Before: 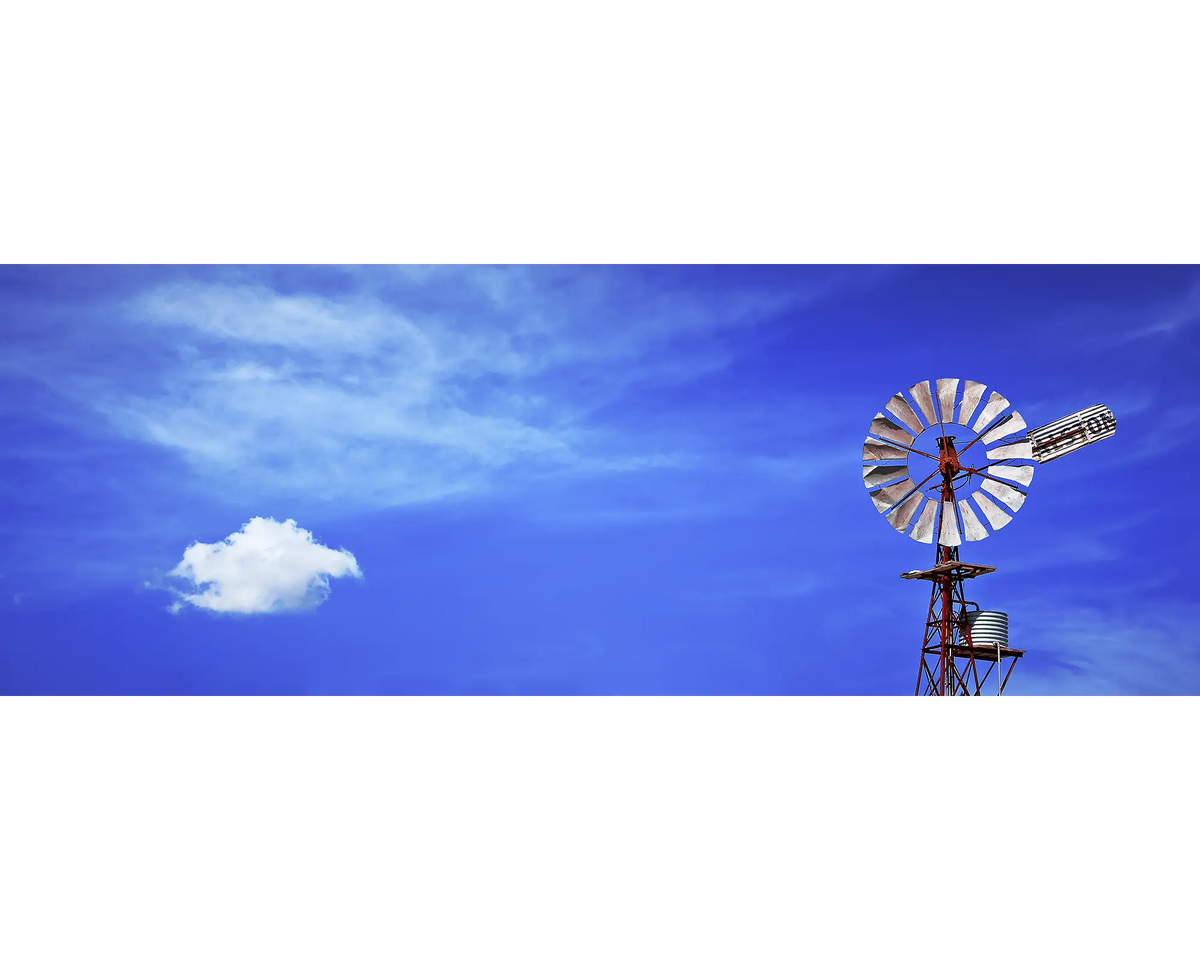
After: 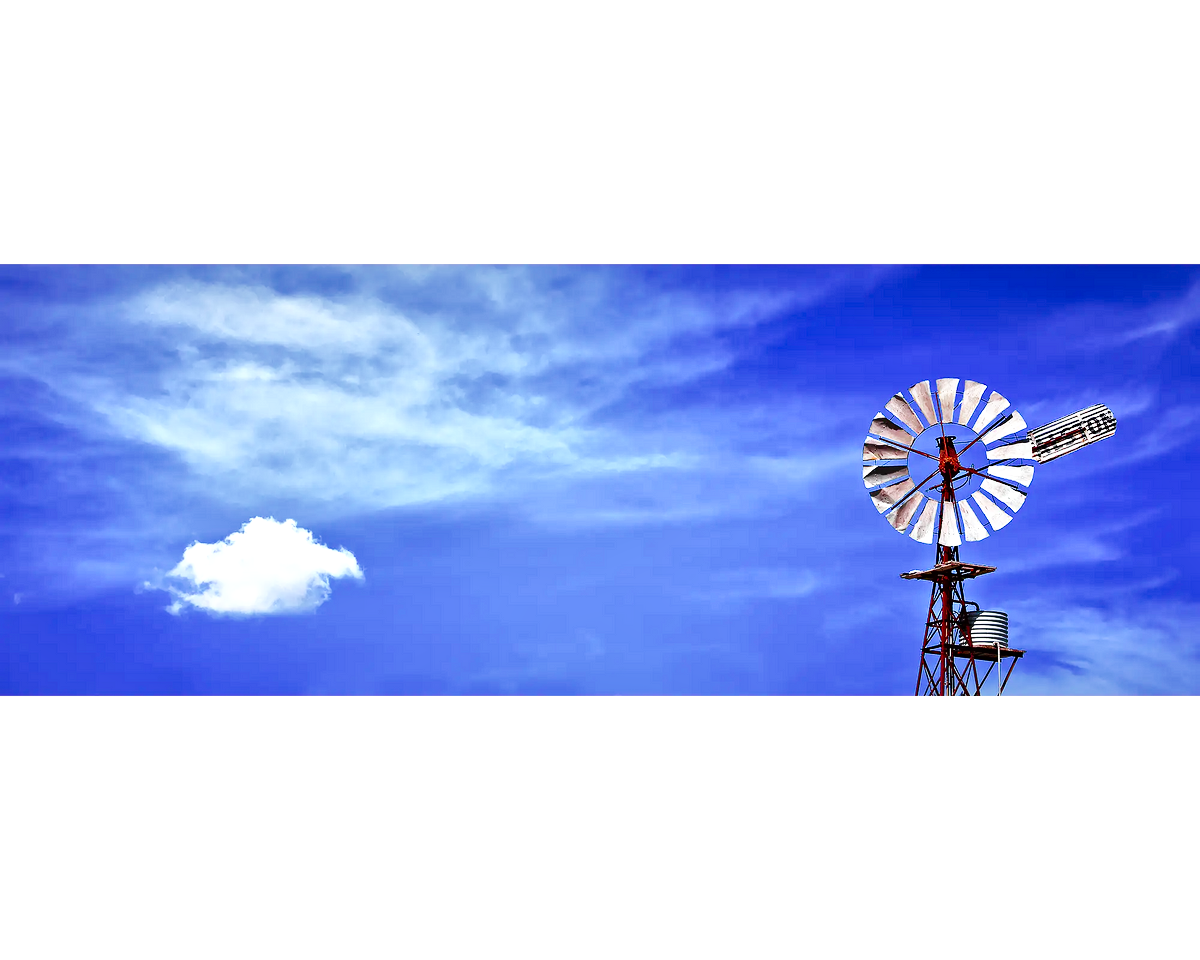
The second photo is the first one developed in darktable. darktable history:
local contrast: mode bilateral grid, contrast 20, coarseness 49, detail 179%, midtone range 0.2
base curve: curves: ch0 [(0, 0) (0.036, 0.025) (0.121, 0.166) (0.206, 0.329) (0.605, 0.79) (1, 1)], preserve colors none
